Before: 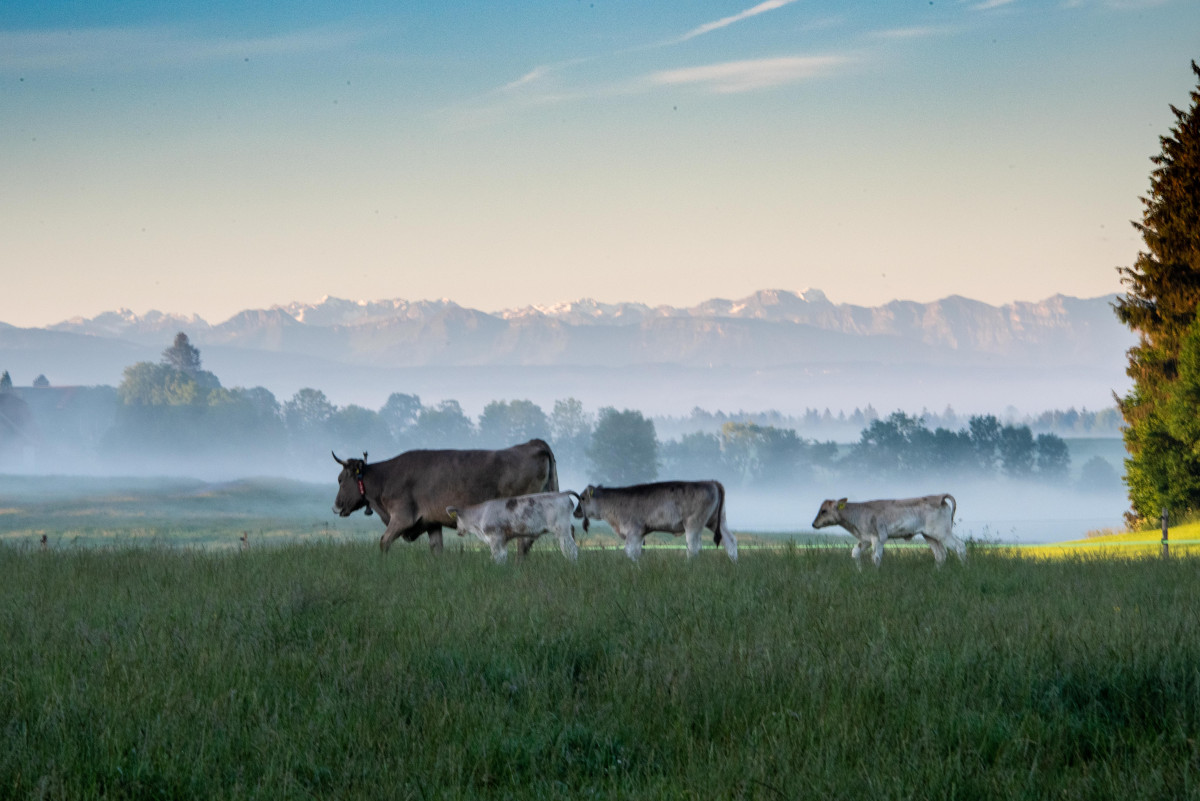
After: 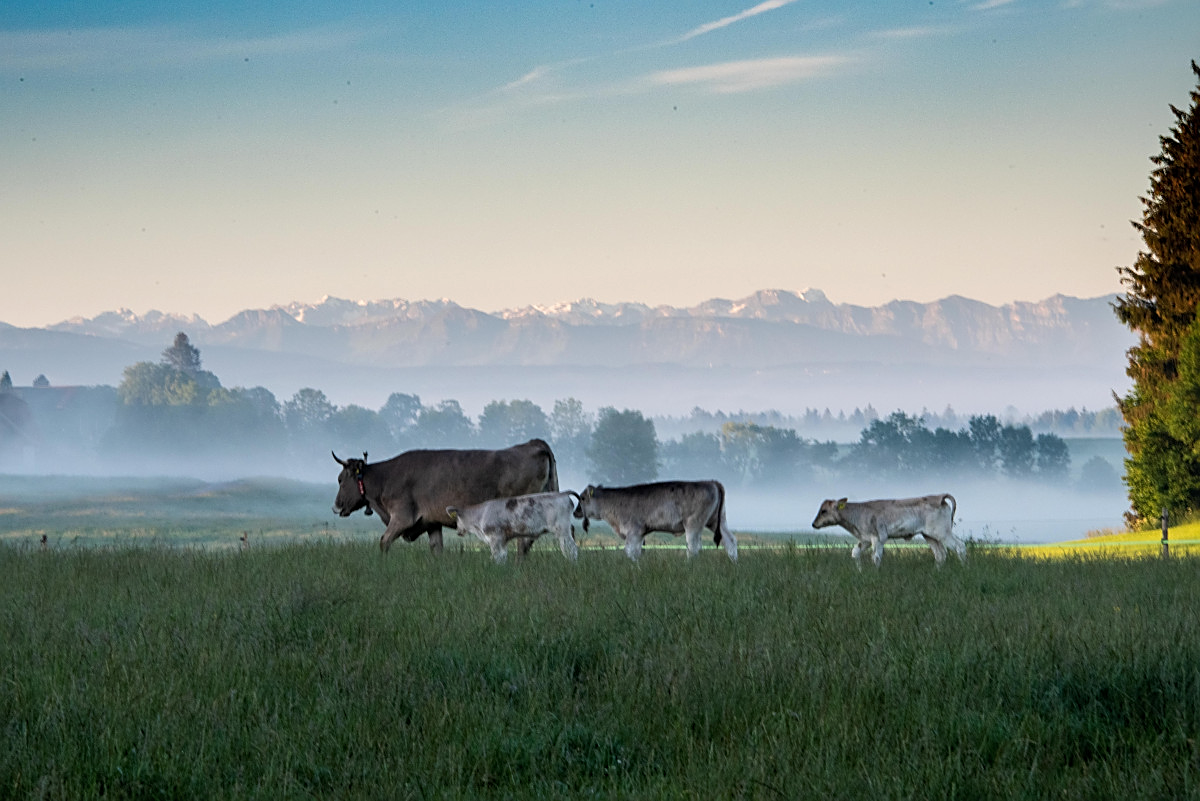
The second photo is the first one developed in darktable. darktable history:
sharpen: on, module defaults
levels: levels [0, 0.51, 1]
